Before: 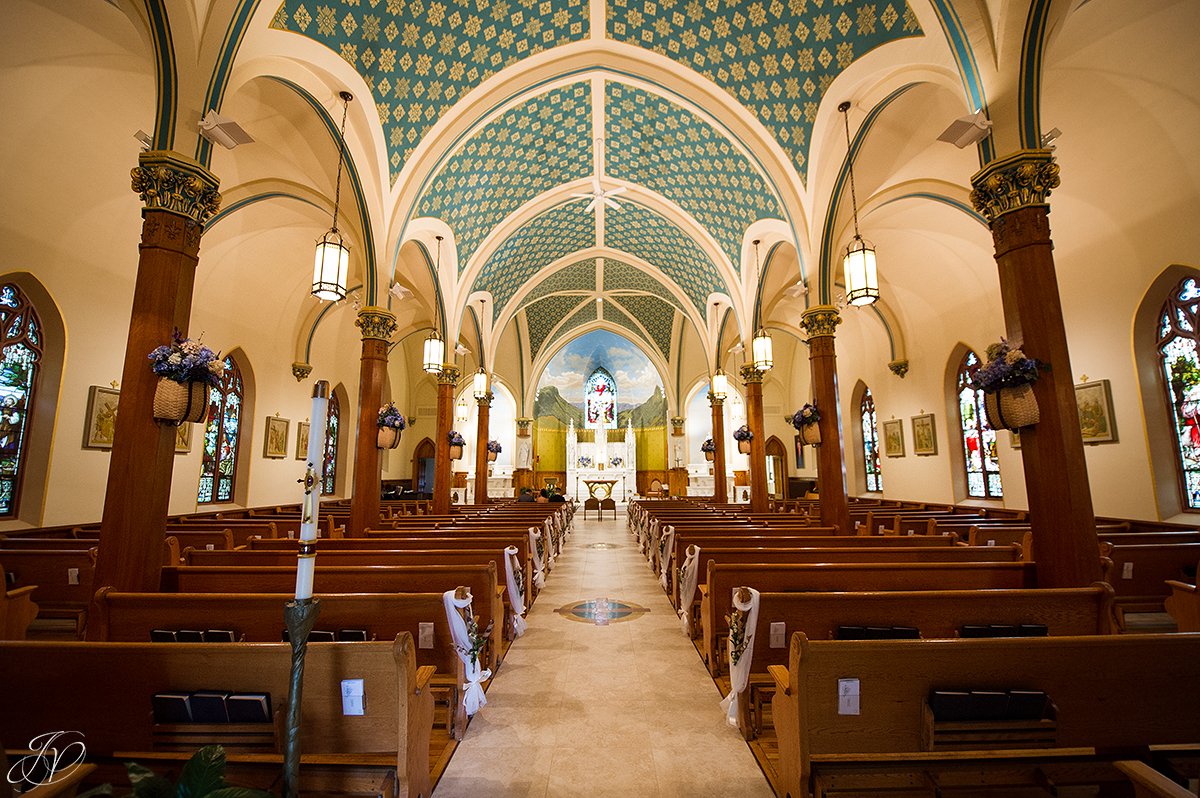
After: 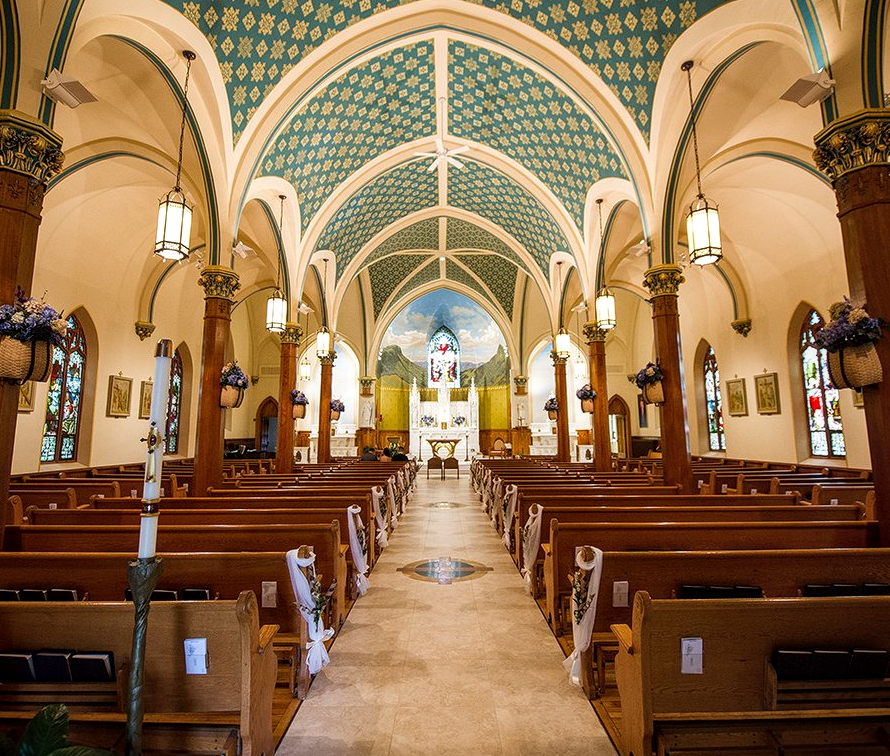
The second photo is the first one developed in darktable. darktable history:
local contrast: on, module defaults
crop and rotate: left 13.15%, top 5.251%, right 12.609%
